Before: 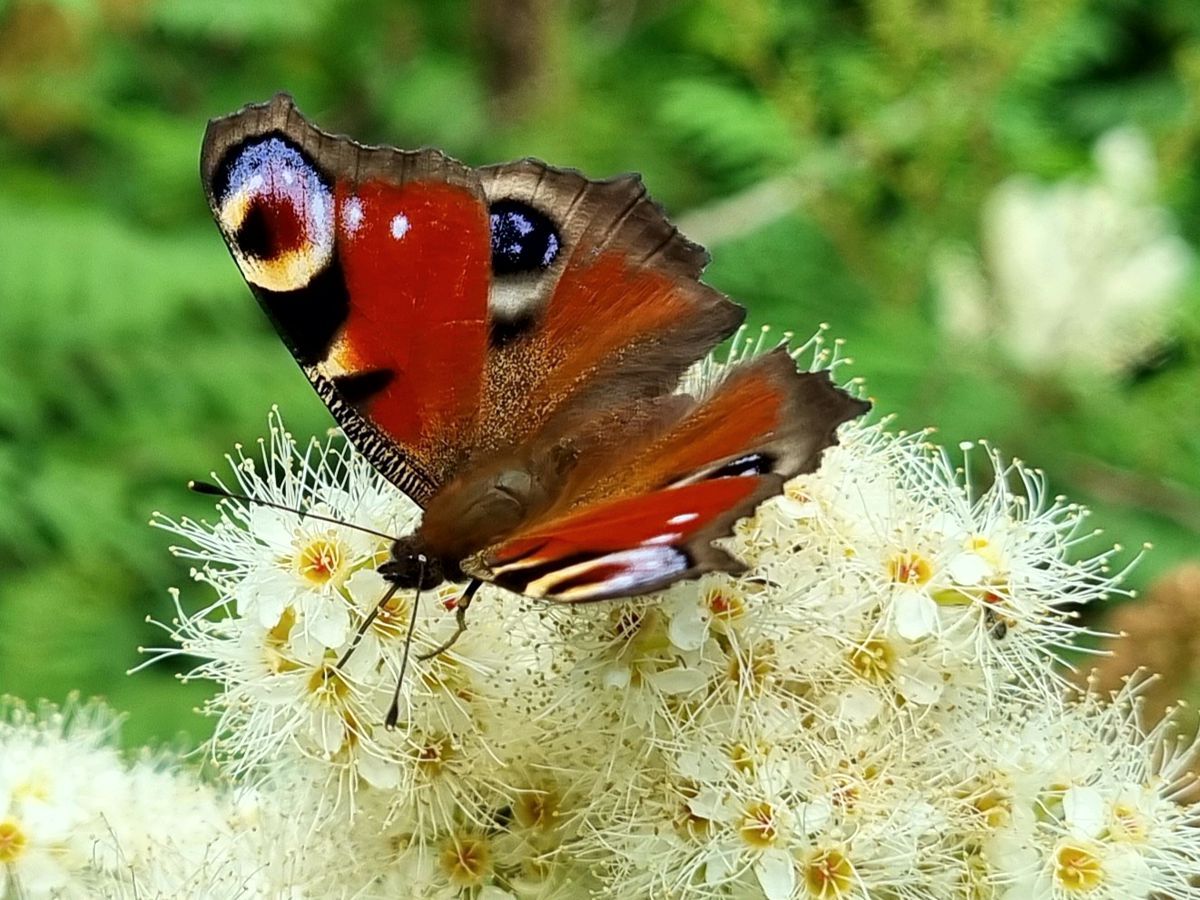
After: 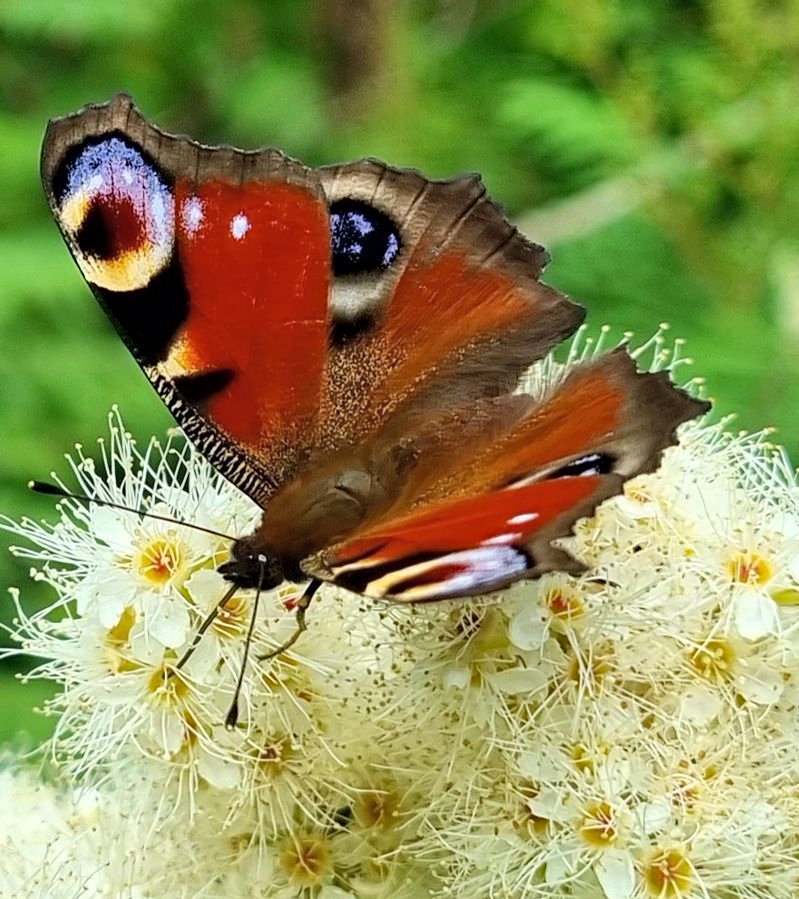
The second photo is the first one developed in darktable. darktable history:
crop and rotate: left 13.409%, right 19.924%
haze removal: compatibility mode true, adaptive false
contrast brightness saturation: contrast 0.05, brightness 0.06, saturation 0.01
